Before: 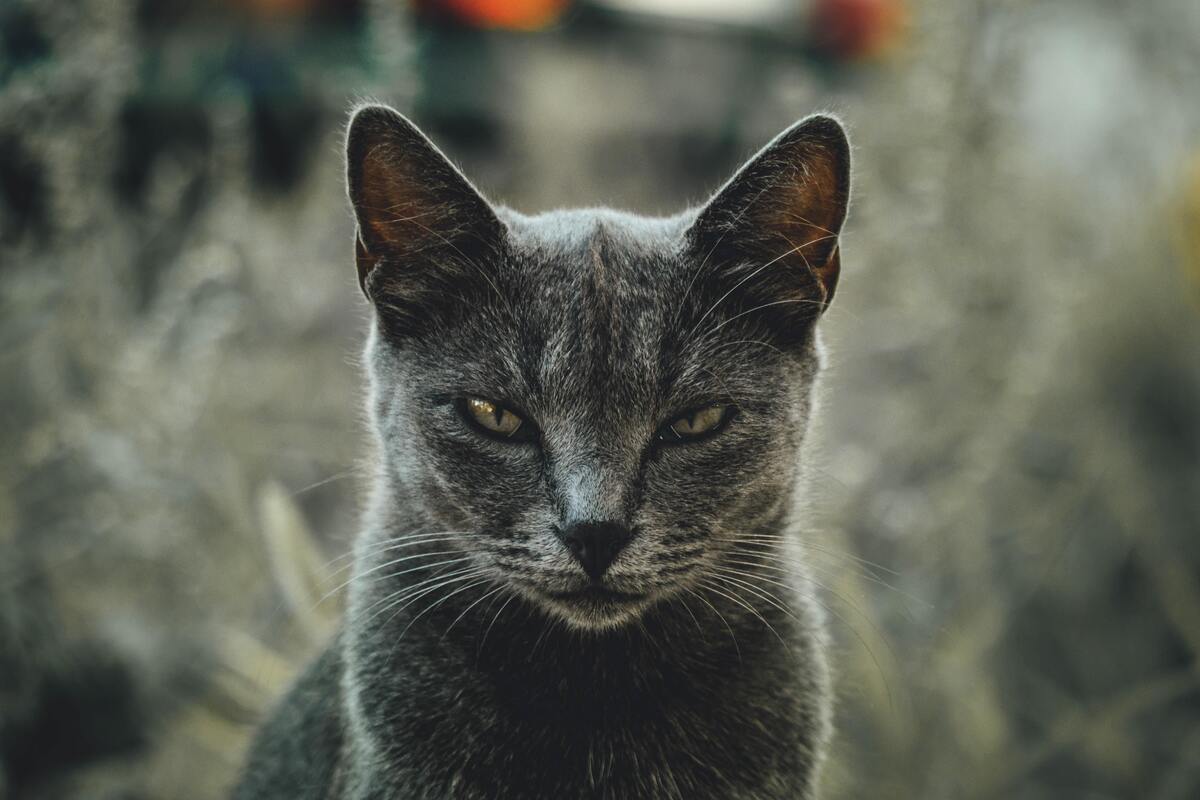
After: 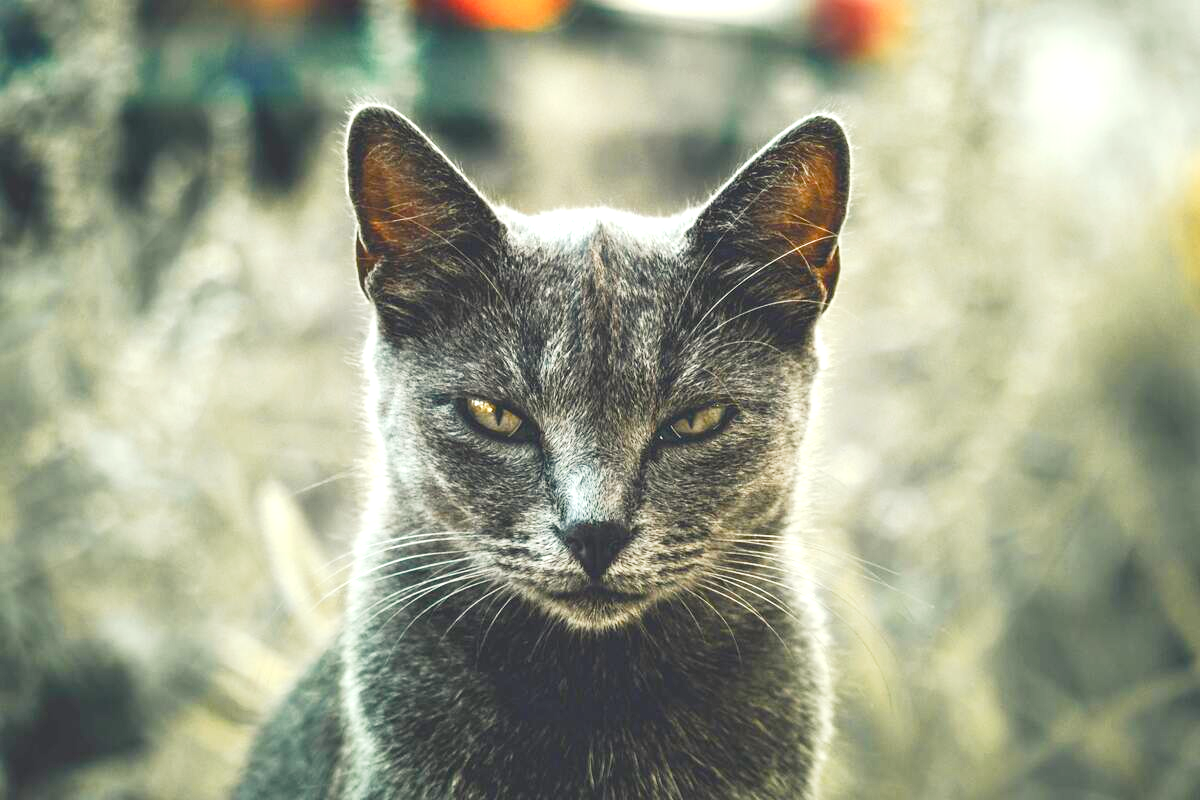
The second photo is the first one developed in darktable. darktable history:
tone curve: curves: ch0 [(0, 0.036) (0.053, 0.068) (0.211, 0.217) (0.519, 0.513) (0.847, 0.82) (0.991, 0.914)]; ch1 [(0, 0) (0.276, 0.206) (0.412, 0.353) (0.482, 0.475) (0.495, 0.5) (0.509, 0.502) (0.563, 0.57) (0.667, 0.672) (0.788, 0.809) (1, 1)]; ch2 [(0, 0) (0.438, 0.456) (0.473, 0.47) (0.503, 0.503) (0.523, 0.528) (0.562, 0.571) (0.612, 0.61) (0.679, 0.72) (1, 1)], preserve colors none
exposure: black level correction 0.001, exposure 1.732 EV, compensate highlight preservation false
color balance rgb: highlights gain › luminance 5.655%, highlights gain › chroma 2.627%, highlights gain › hue 88.89°, perceptual saturation grading › global saturation 9.122%, perceptual saturation grading › highlights -12.767%, perceptual saturation grading › mid-tones 14.718%, perceptual saturation grading › shadows 22.27%, global vibrance 20%
